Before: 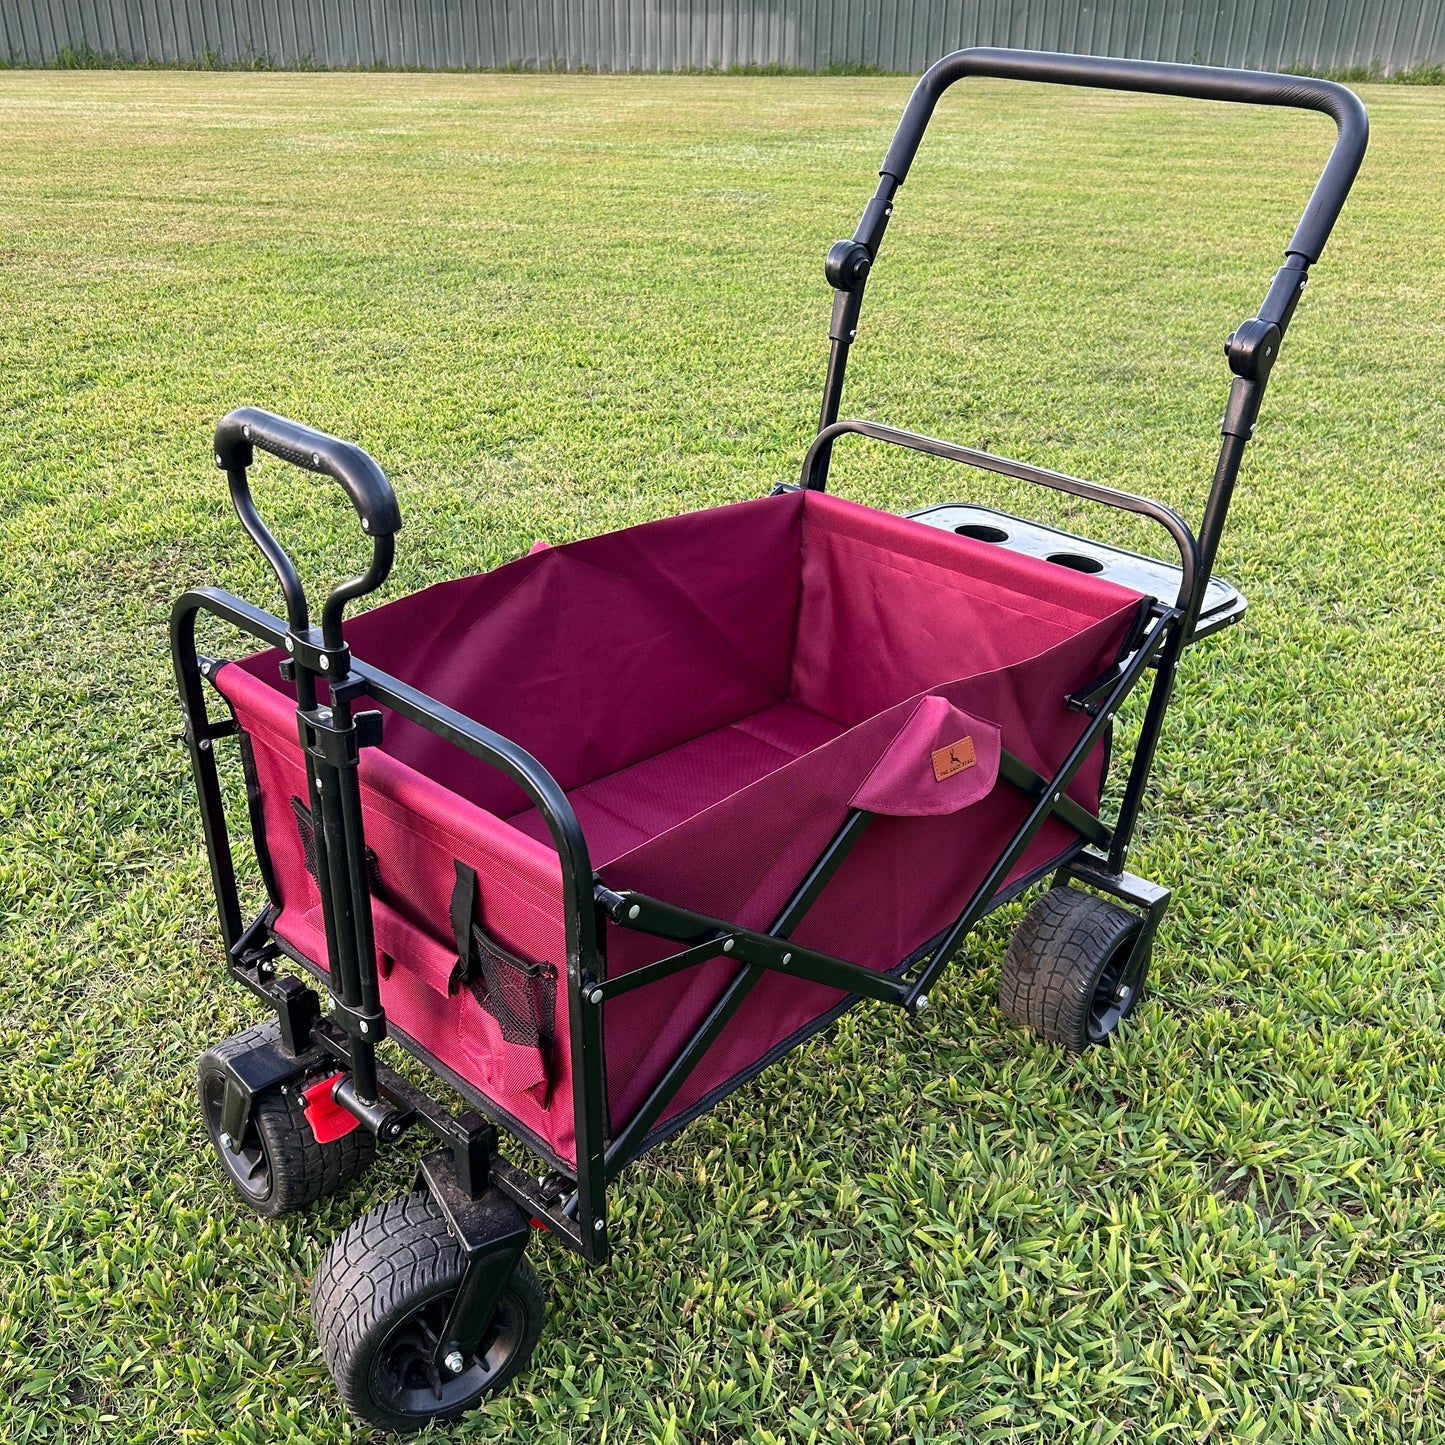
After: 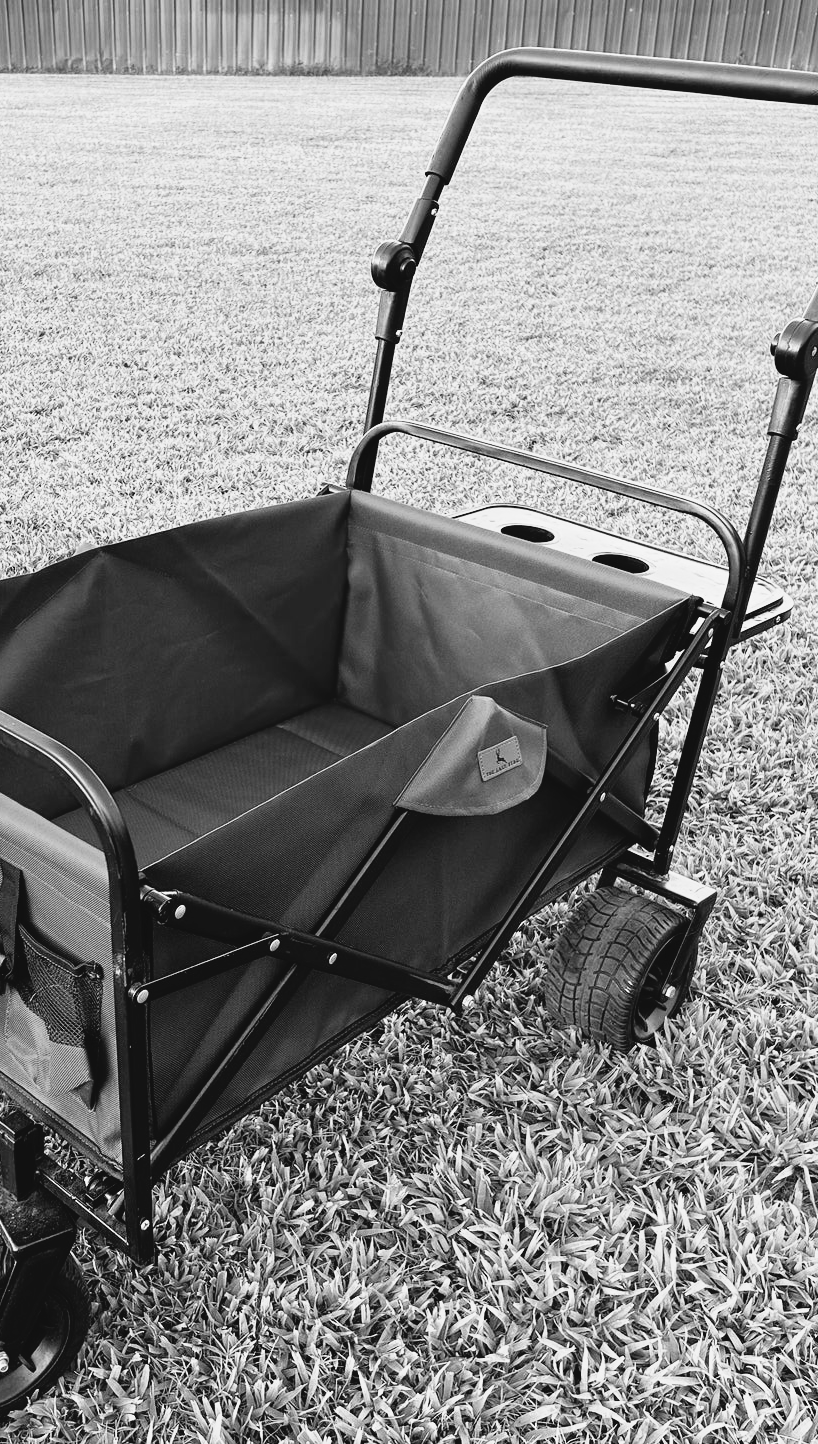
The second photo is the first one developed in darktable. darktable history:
crop: left 31.458%, top 0%, right 11.876%
tone curve: curves: ch0 [(0, 0.049) (0.113, 0.084) (0.285, 0.301) (0.673, 0.796) (0.845, 0.932) (0.994, 0.971)]; ch1 [(0, 0) (0.456, 0.424) (0.498, 0.5) (0.57, 0.557) (0.631, 0.635) (1, 1)]; ch2 [(0, 0) (0.395, 0.398) (0.44, 0.456) (0.502, 0.507) (0.55, 0.559) (0.67, 0.702) (1, 1)], color space Lab, independent channels, preserve colors none
monochrome: on, module defaults
